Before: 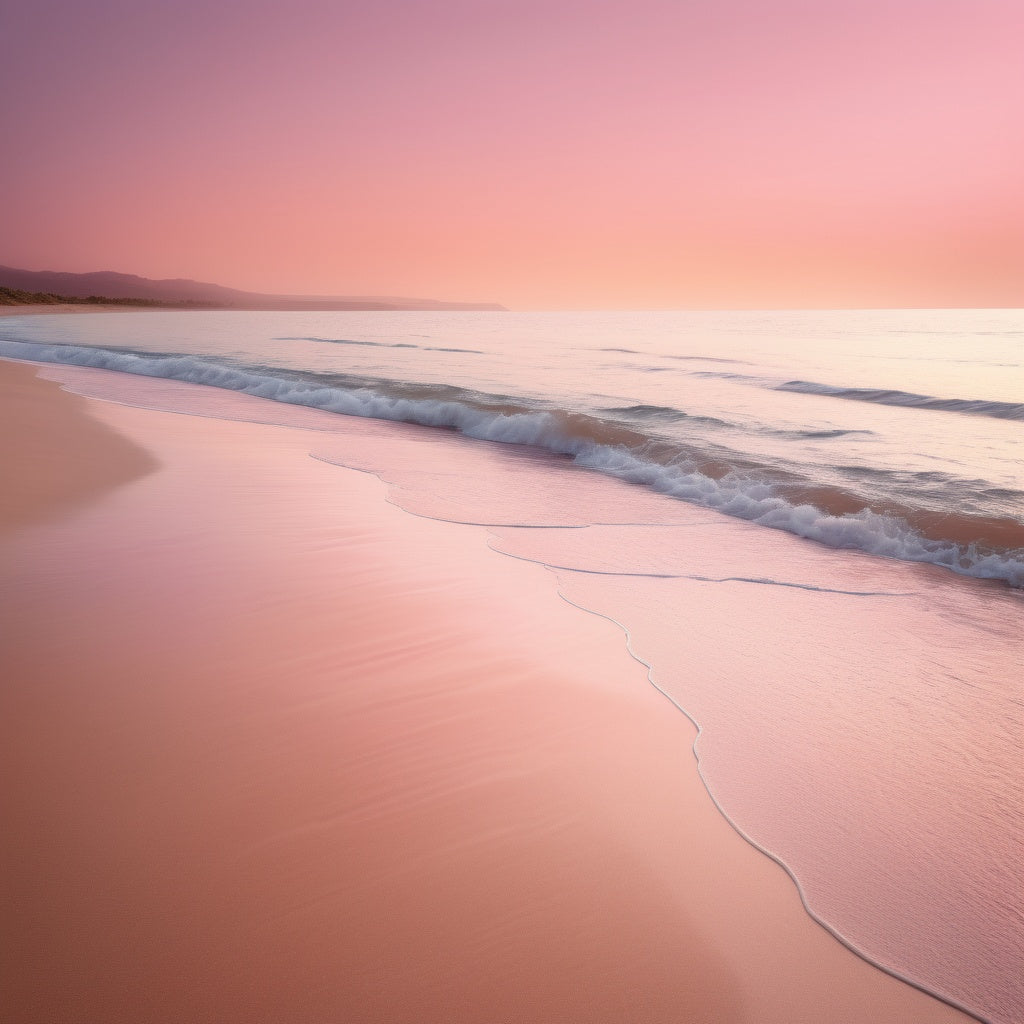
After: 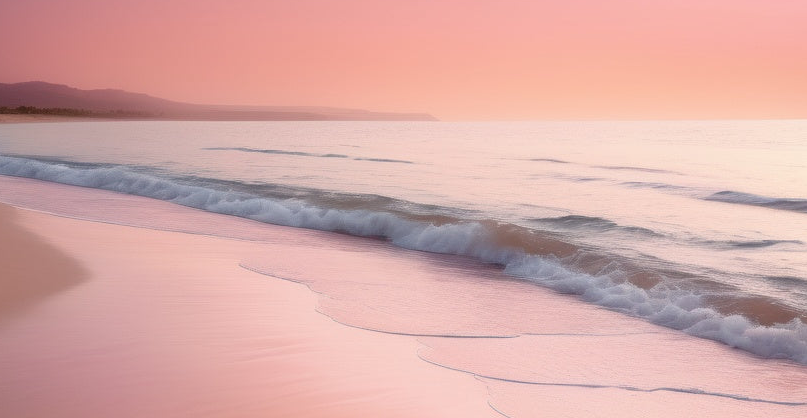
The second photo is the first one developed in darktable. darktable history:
crop: left 6.89%, top 18.619%, right 14.301%, bottom 40.553%
